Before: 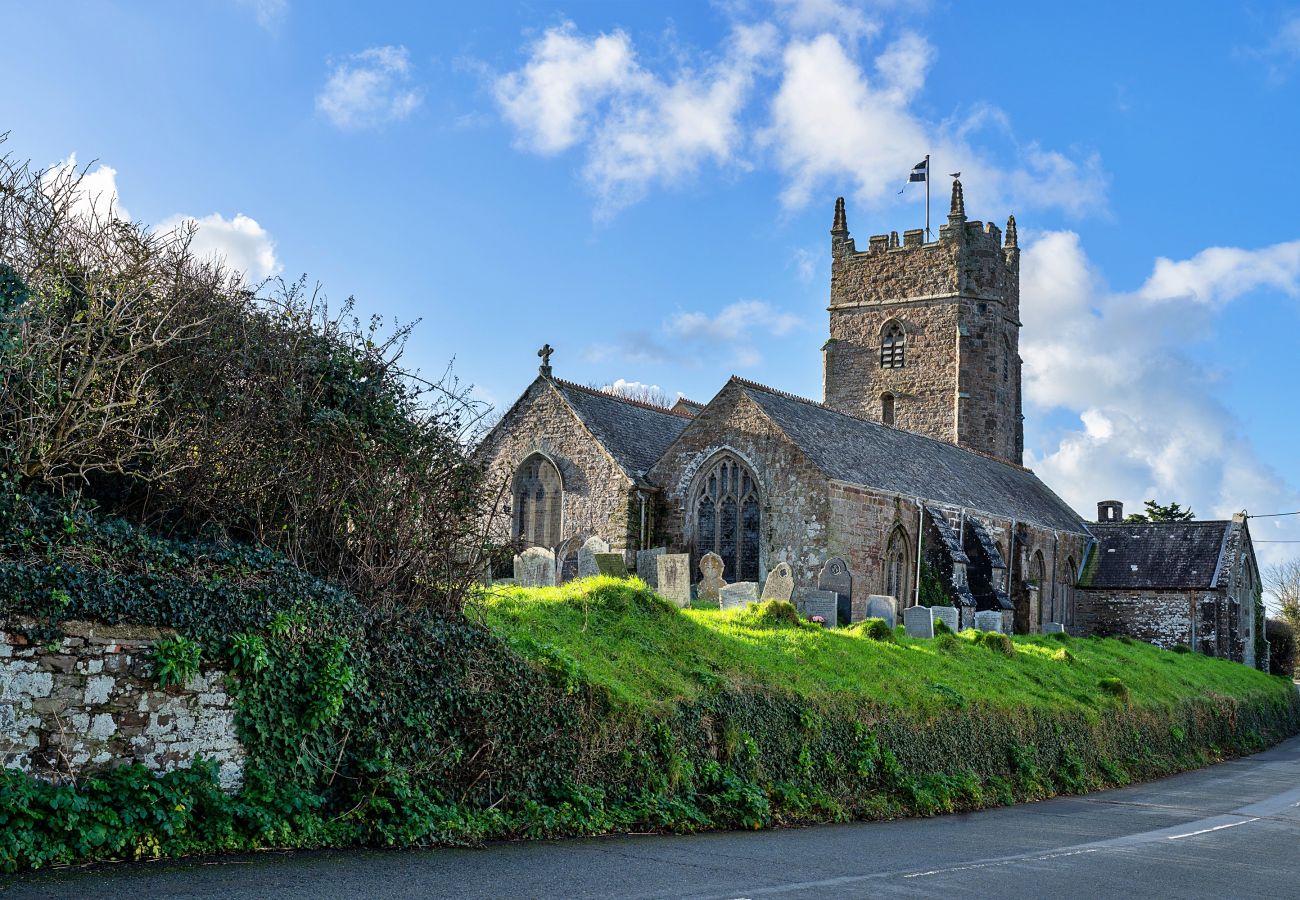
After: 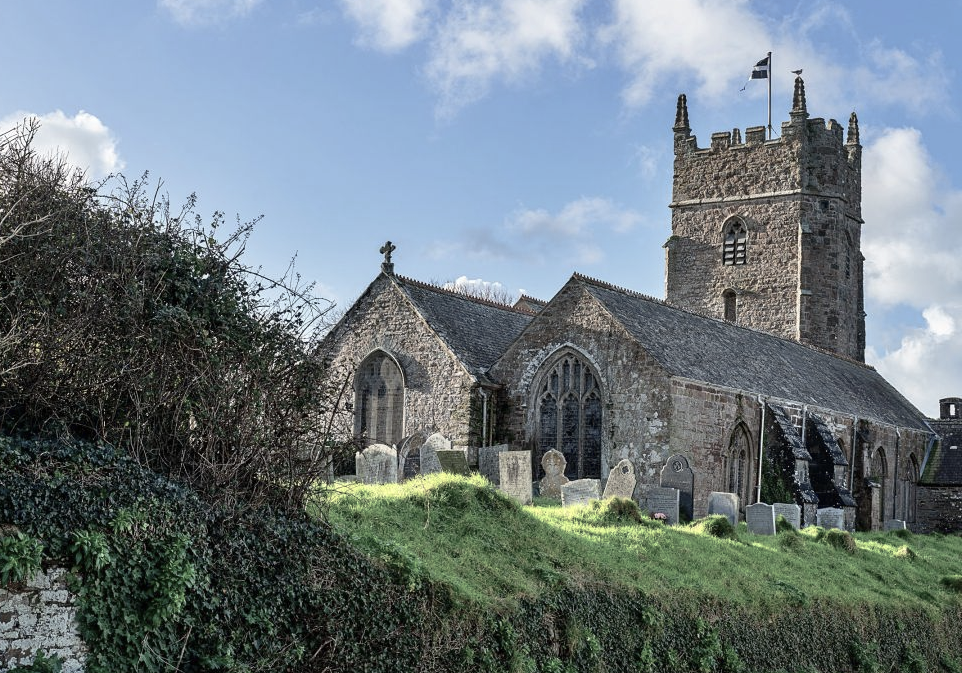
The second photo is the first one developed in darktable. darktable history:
color balance rgb: perceptual saturation grading › global saturation -28.288%, perceptual saturation grading › highlights -20.164%, perceptual saturation grading › mid-tones -23.595%, perceptual saturation grading › shadows -22.888%, global vibrance 20%
crop and rotate: left 12.217%, top 11.471%, right 13.753%, bottom 13.685%
